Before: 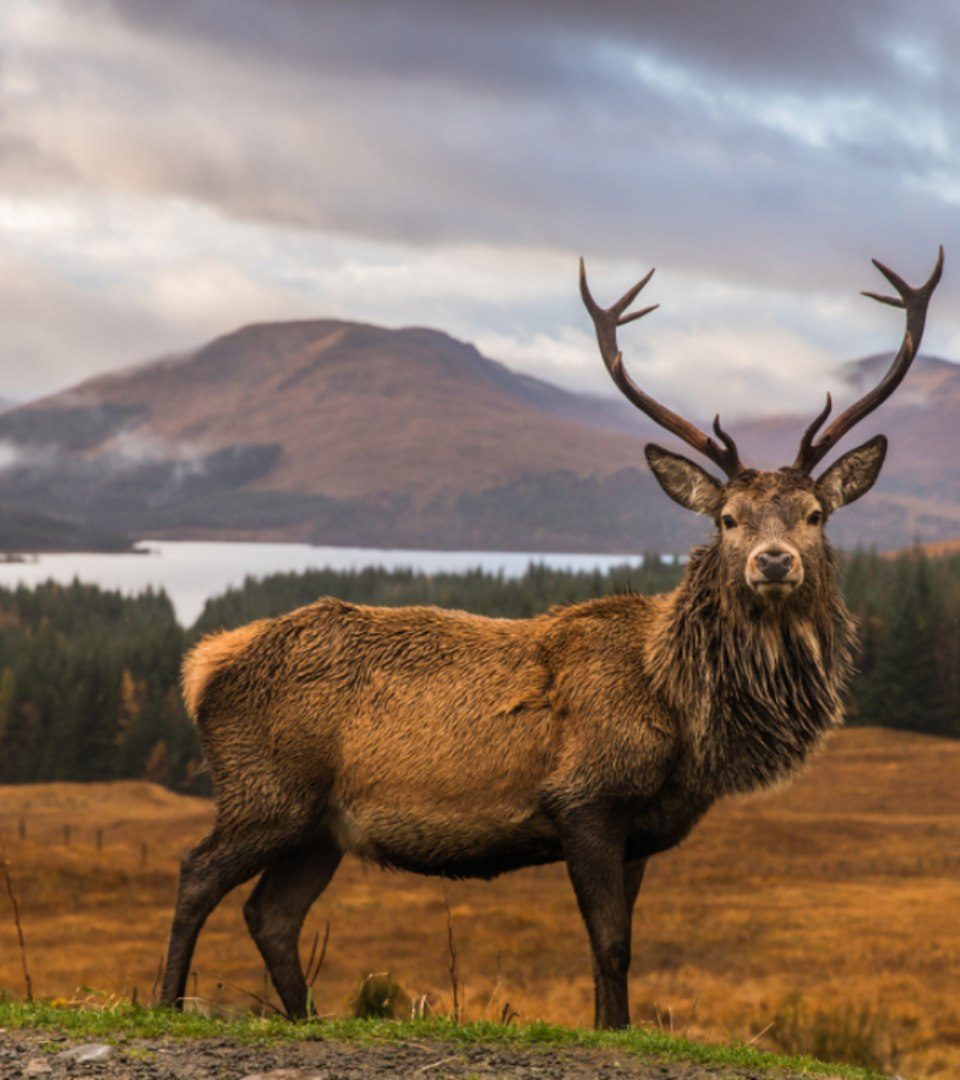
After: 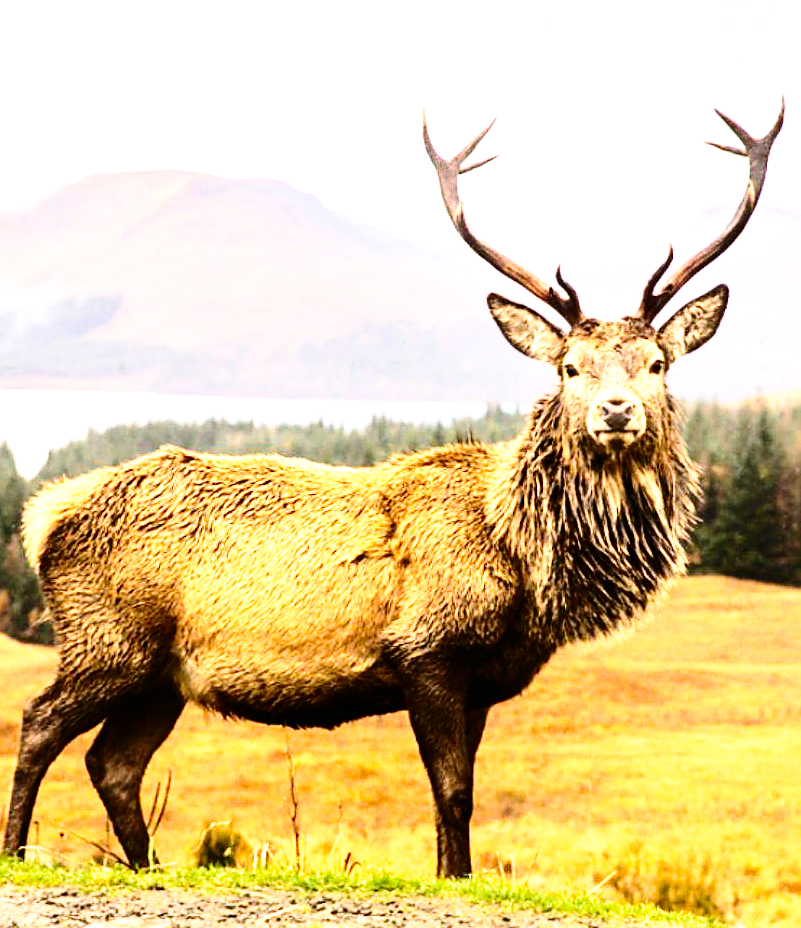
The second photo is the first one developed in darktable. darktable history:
sharpen: on, module defaults
tone equalizer: -8 EV -0.748 EV, -7 EV -0.694 EV, -6 EV -0.567 EV, -5 EV -0.413 EV, -3 EV 0.373 EV, -2 EV 0.6 EV, -1 EV 0.695 EV, +0 EV 0.733 EV
base curve: curves: ch0 [(0, 0) (0.028, 0.03) (0.121, 0.232) (0.46, 0.748) (0.859, 0.968) (1, 1)], preserve colors none
exposure: black level correction 0, exposure 1.2 EV, compensate highlight preservation false
contrast brightness saturation: contrast 0.213, brightness -0.104, saturation 0.211
crop: left 16.502%, top 14.069%
tone curve: curves: ch0 [(0, 0) (0.08, 0.069) (0.4, 0.391) (0.6, 0.609) (0.92, 0.93) (1, 1)]
color zones: curves: ch0 [(0.25, 0.5) (0.636, 0.25) (0.75, 0.5)]
